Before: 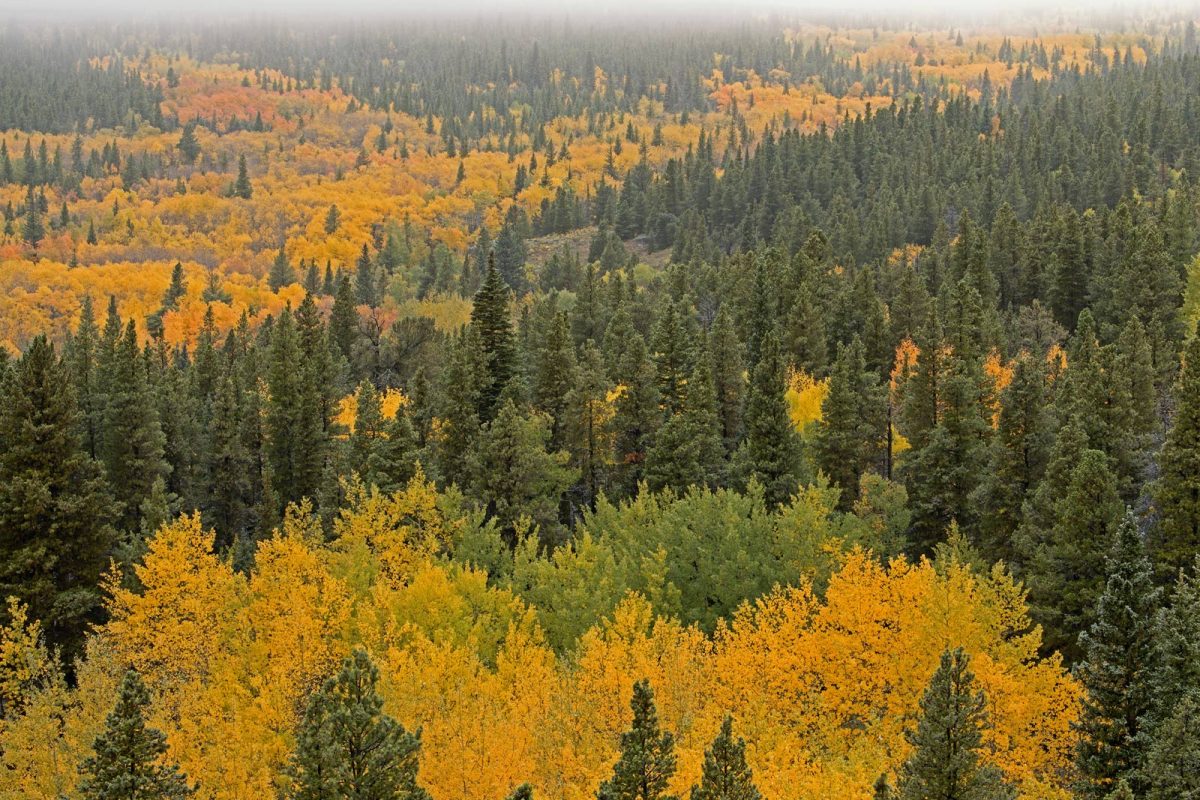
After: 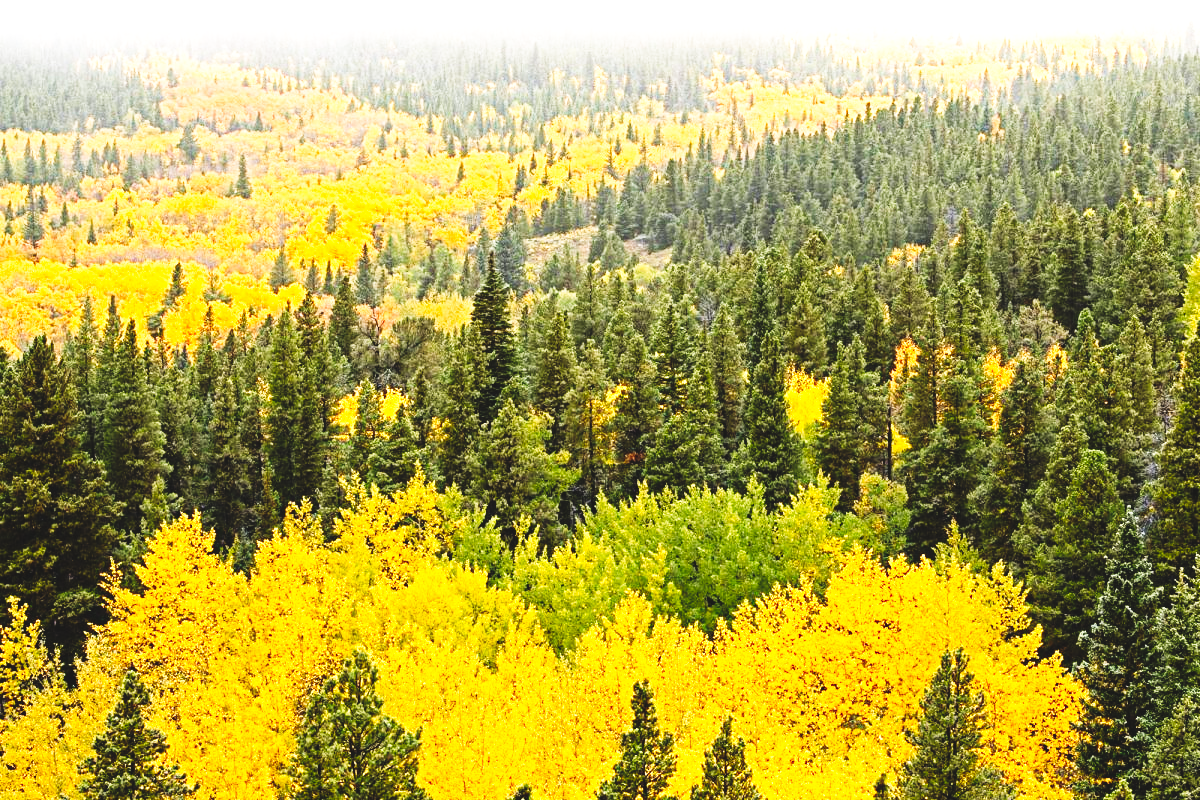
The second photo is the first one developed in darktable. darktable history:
exposure: black level correction 0, exposure 1.2 EV, compensate exposure bias true, compensate highlight preservation false
tone curve: curves: ch0 [(0, 0) (0.56, 0.467) (0.846, 0.934) (1, 1)], preserve colors none
base curve: curves: ch0 [(0, 0.024) (0.055, 0.065) (0.121, 0.166) (0.236, 0.319) (0.693, 0.726) (1, 1)], preserve colors none
